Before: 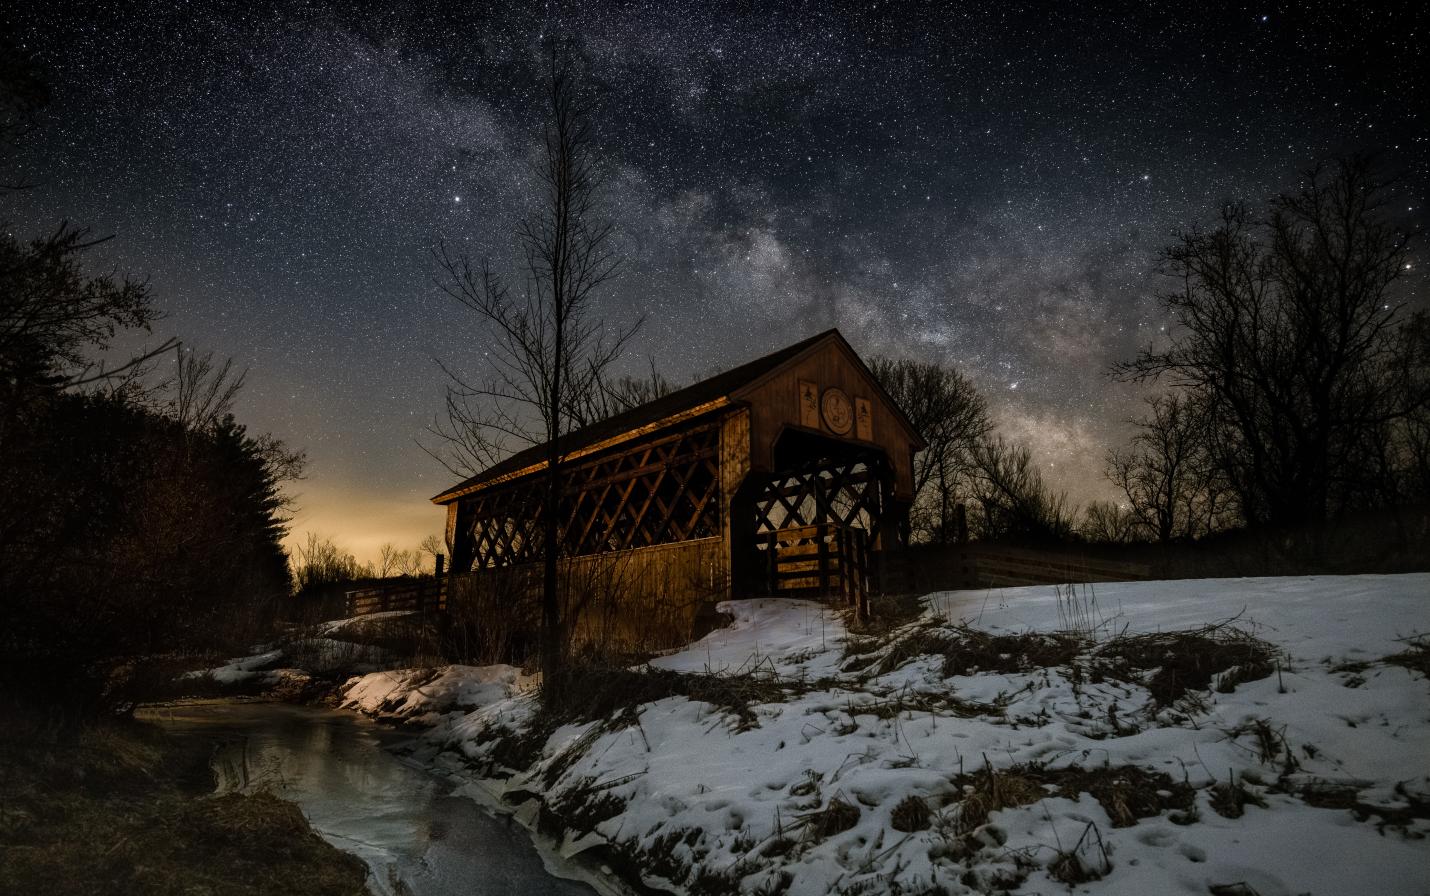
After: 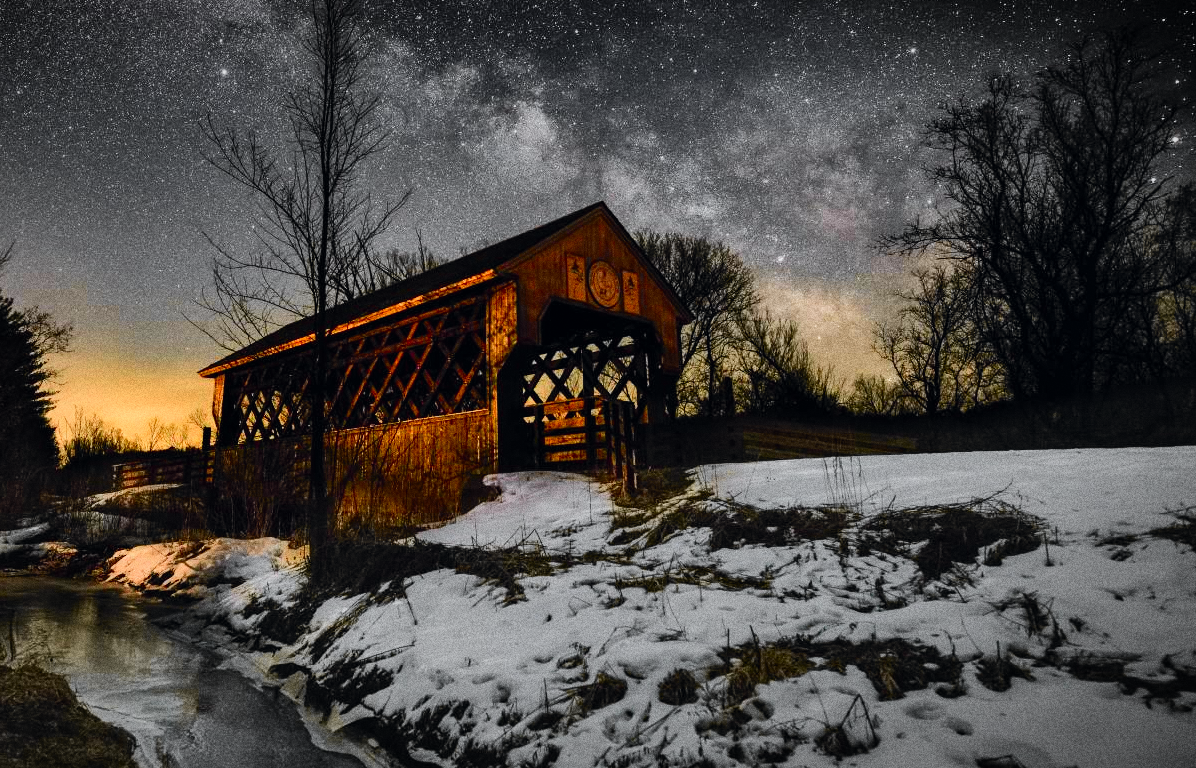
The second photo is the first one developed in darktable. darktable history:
crop: left 16.315%, top 14.246%
grain: coarseness 0.09 ISO, strength 40%
vignetting: fall-off radius 70%, automatic ratio true
contrast brightness saturation: contrast 0.07, brightness 0.08, saturation 0.18
sigmoid: contrast 1.22, skew 0.65
shadows and highlights: soften with gaussian
tone curve: curves: ch0 [(0, 0) (0.071, 0.047) (0.266, 0.26) (0.491, 0.552) (0.753, 0.818) (1, 0.983)]; ch1 [(0, 0) (0.346, 0.307) (0.408, 0.369) (0.463, 0.443) (0.482, 0.493) (0.502, 0.5) (0.517, 0.518) (0.546, 0.576) (0.588, 0.643) (0.651, 0.709) (1, 1)]; ch2 [(0, 0) (0.346, 0.34) (0.434, 0.46) (0.485, 0.494) (0.5, 0.494) (0.517, 0.503) (0.535, 0.545) (0.583, 0.634) (0.625, 0.686) (1, 1)], color space Lab, independent channels, preserve colors none
